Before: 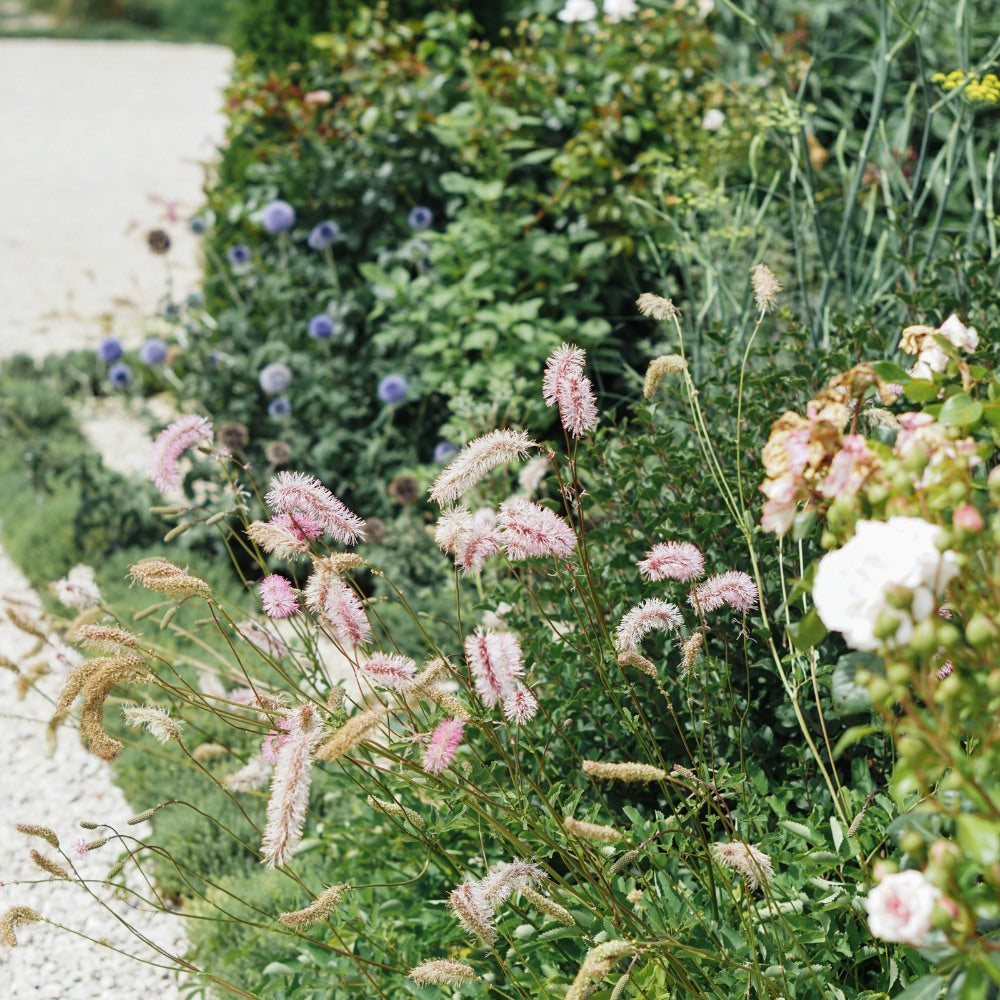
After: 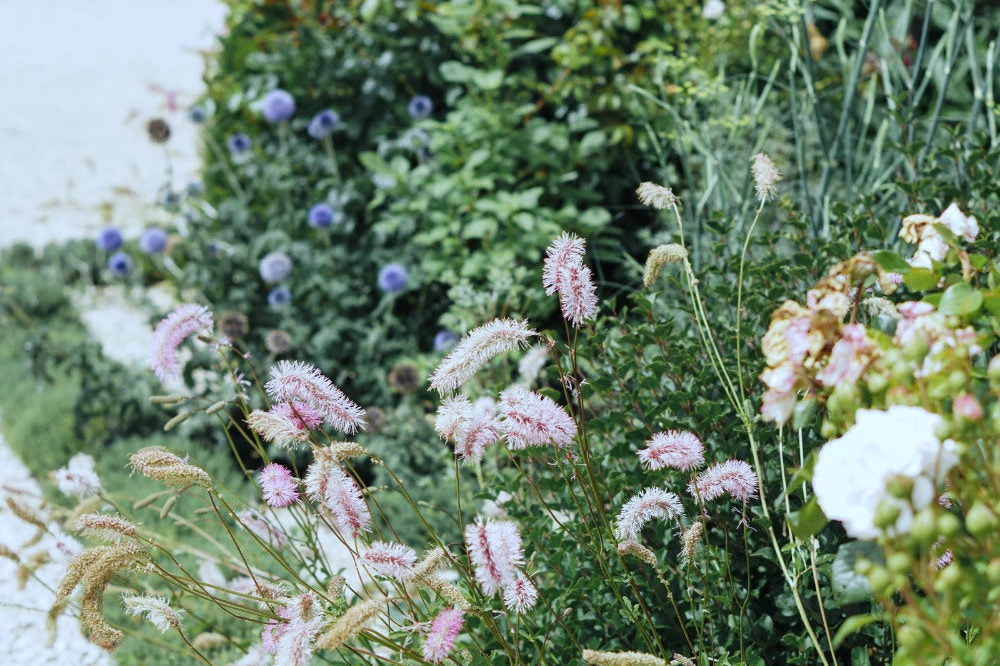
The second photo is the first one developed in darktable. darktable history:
crop: top 11.166%, bottom 22.168%
white balance: red 0.924, blue 1.095
